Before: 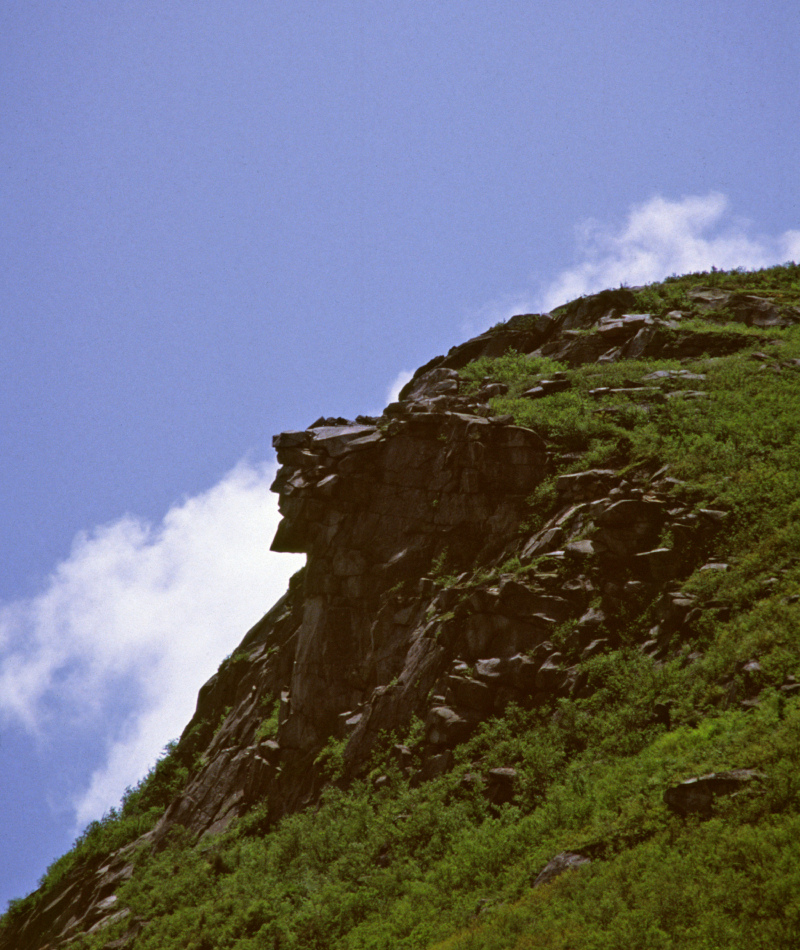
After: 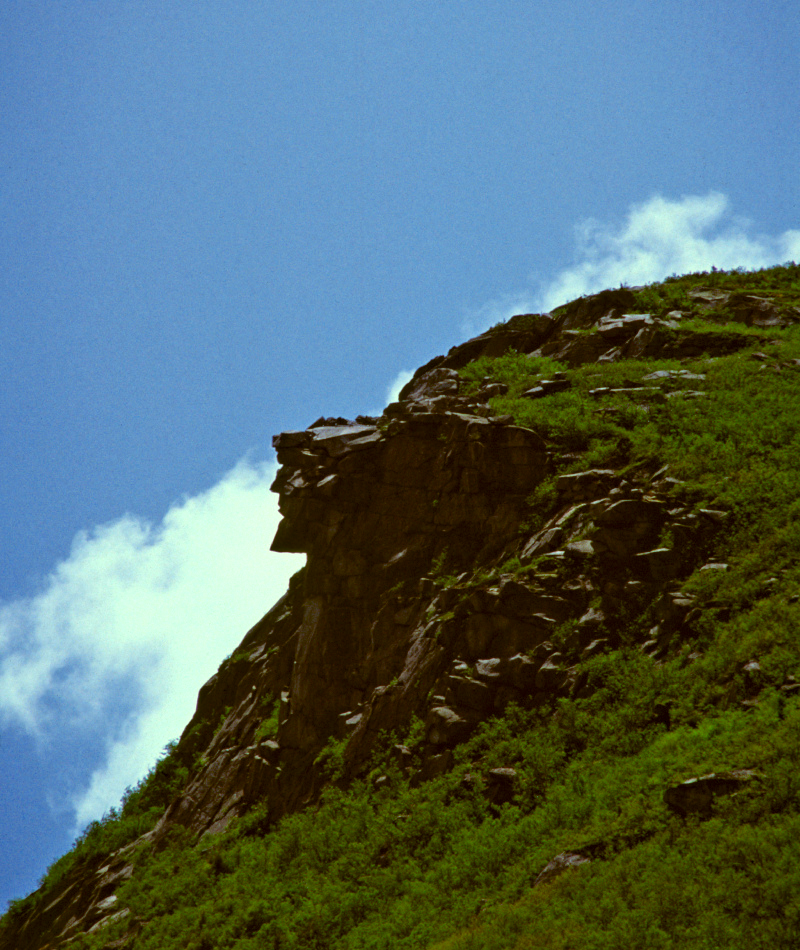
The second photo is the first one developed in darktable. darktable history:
color balance rgb: shadows lift › chroma 1.023%, shadows lift › hue 242.44°, highlights gain › luminance 15.382%, highlights gain › chroma 6.945%, highlights gain › hue 123.97°, global offset › luminance -0.509%, linear chroma grading › global chroma 0.418%, perceptual saturation grading › global saturation 24.951%, saturation formula JzAzBz (2021)
